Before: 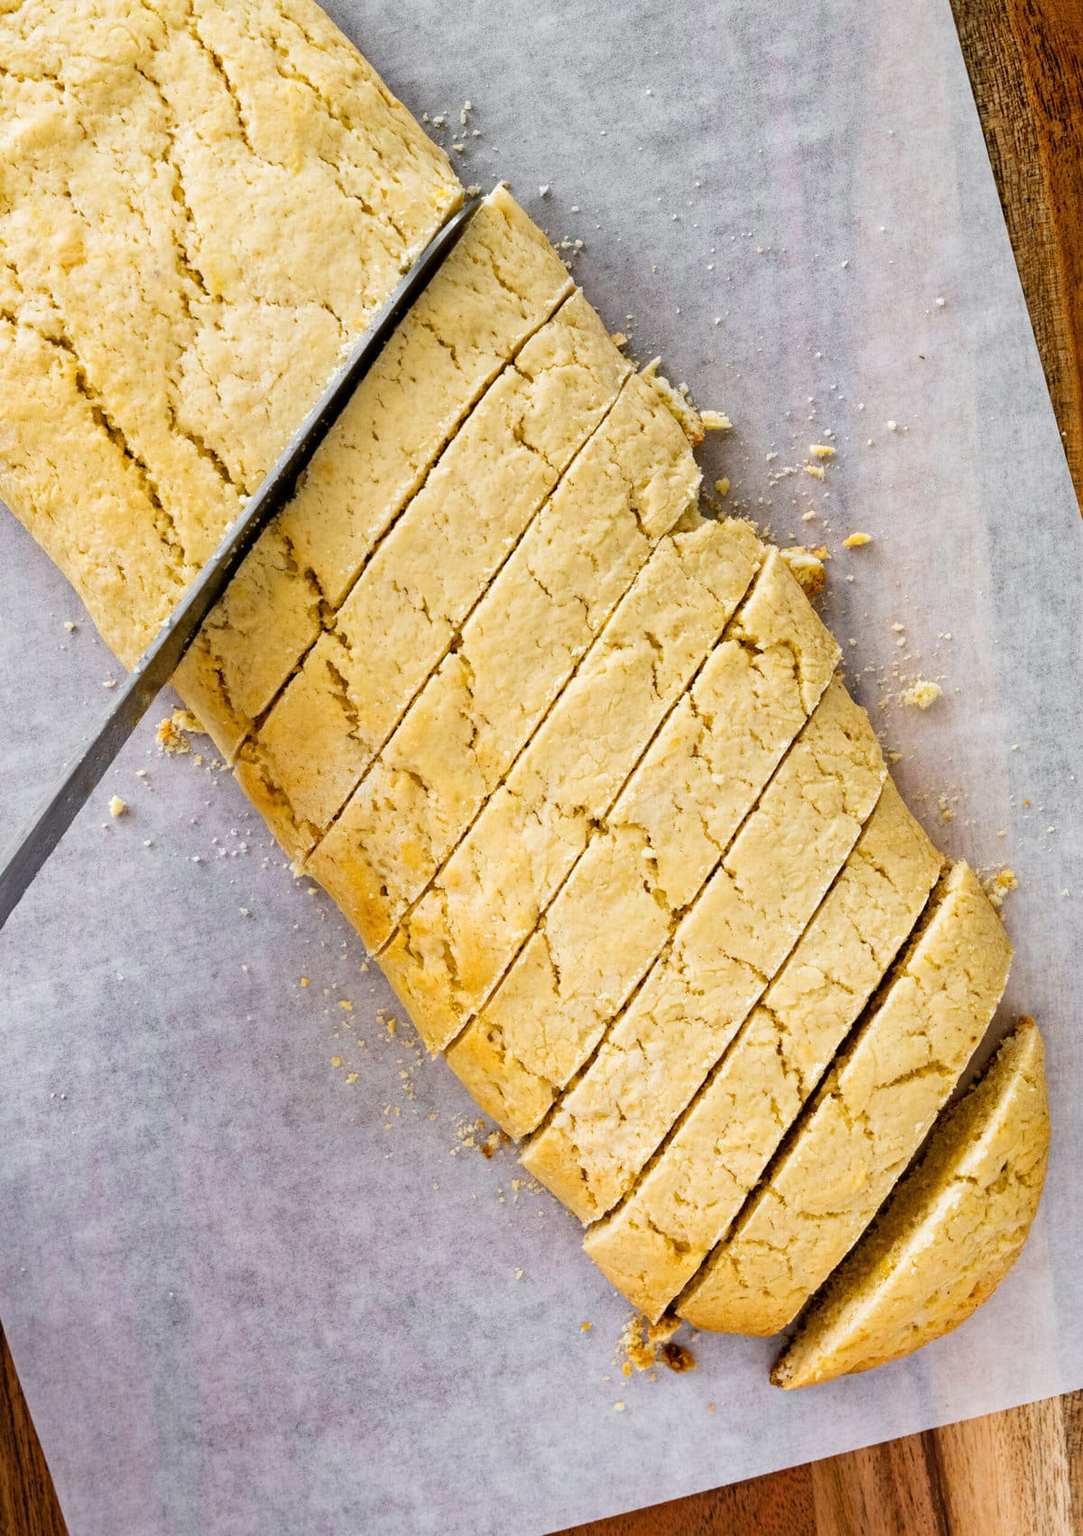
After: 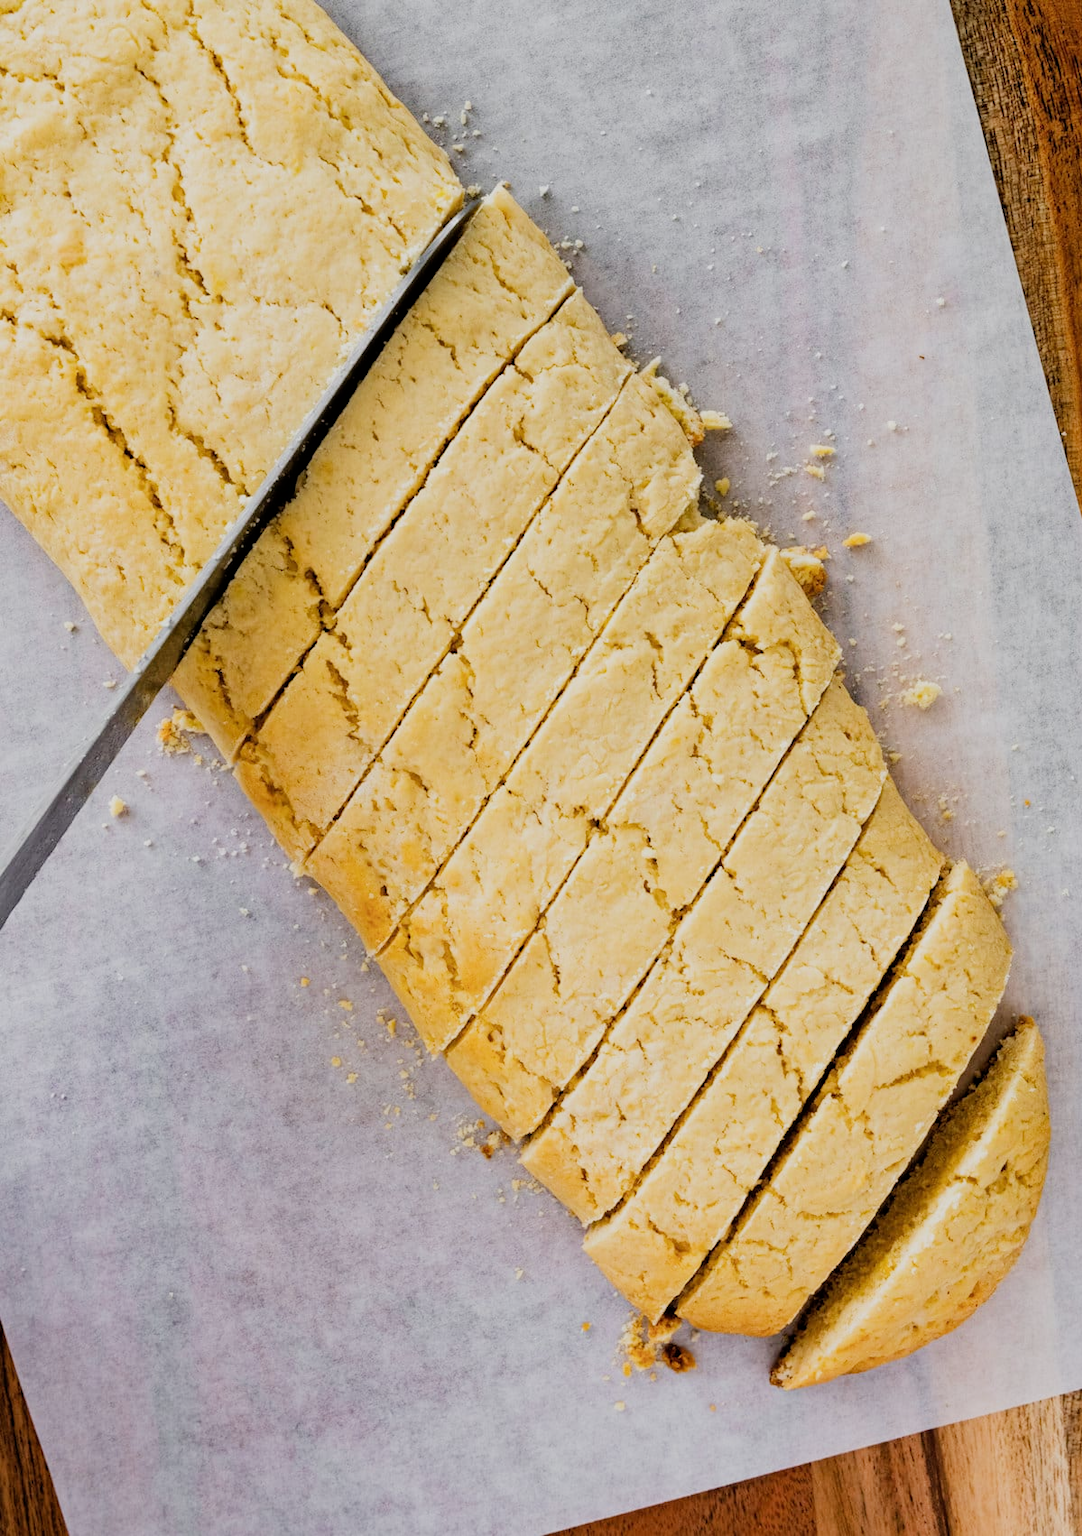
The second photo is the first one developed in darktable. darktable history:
exposure: exposure 0.203 EV, compensate highlight preservation false
filmic rgb: black relative exposure -7.65 EV, white relative exposure 4.56 EV, hardness 3.61
